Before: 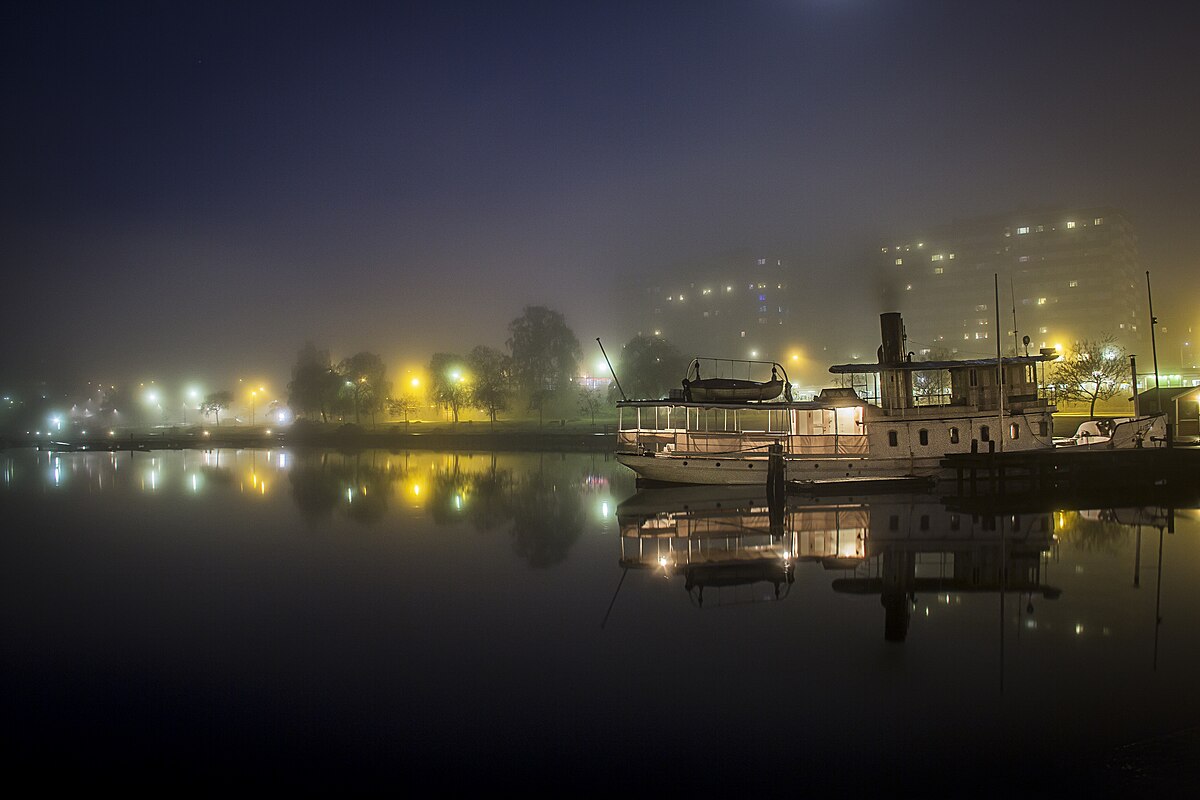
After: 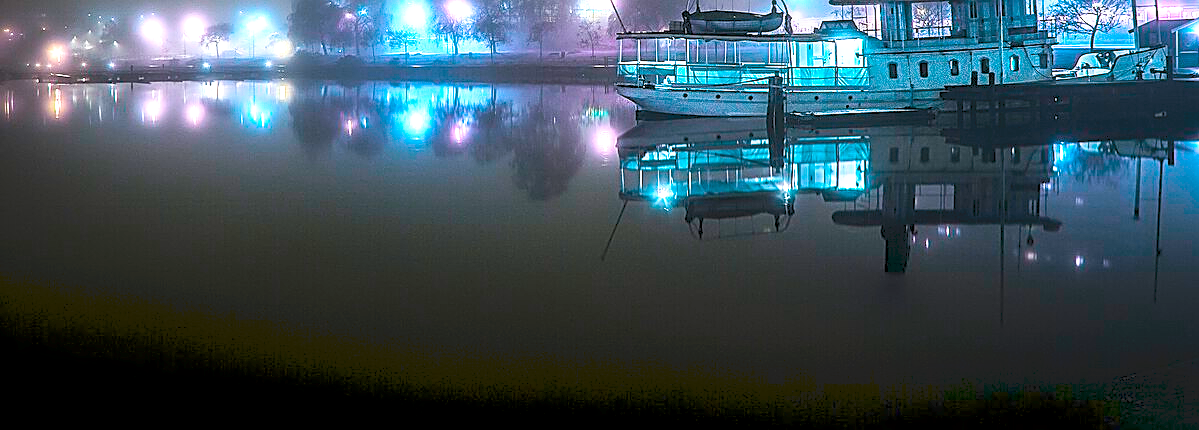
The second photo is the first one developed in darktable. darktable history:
crop and rotate: top 46.173%, right 0.013%
sharpen: radius 1.971
exposure: compensate highlight preservation false
local contrast: on, module defaults
color balance rgb: linear chroma grading › shadows -8.704%, linear chroma grading › global chroma 9.907%, perceptual saturation grading › global saturation 0.977%, hue shift 179.82°, global vibrance 49.638%, contrast 0.83%
tone curve: curves: ch0 [(0, 0) (0.003, 0.115) (0.011, 0.133) (0.025, 0.157) (0.044, 0.182) (0.069, 0.209) (0.1, 0.239) (0.136, 0.279) (0.177, 0.326) (0.224, 0.379) (0.277, 0.436) (0.335, 0.507) (0.399, 0.587) (0.468, 0.671) (0.543, 0.75) (0.623, 0.837) (0.709, 0.916) (0.801, 0.978) (0.898, 0.985) (1, 1)], preserve colors none
contrast equalizer: octaves 7, y [[0.509, 0.514, 0.523, 0.542, 0.578, 0.603], [0.5 ×6], [0.509, 0.514, 0.523, 0.542, 0.578, 0.603], [0.001, 0.002, 0.003, 0.005, 0.01, 0.013], [0.001, 0.002, 0.003, 0.005, 0.01, 0.013]], mix 0.145
